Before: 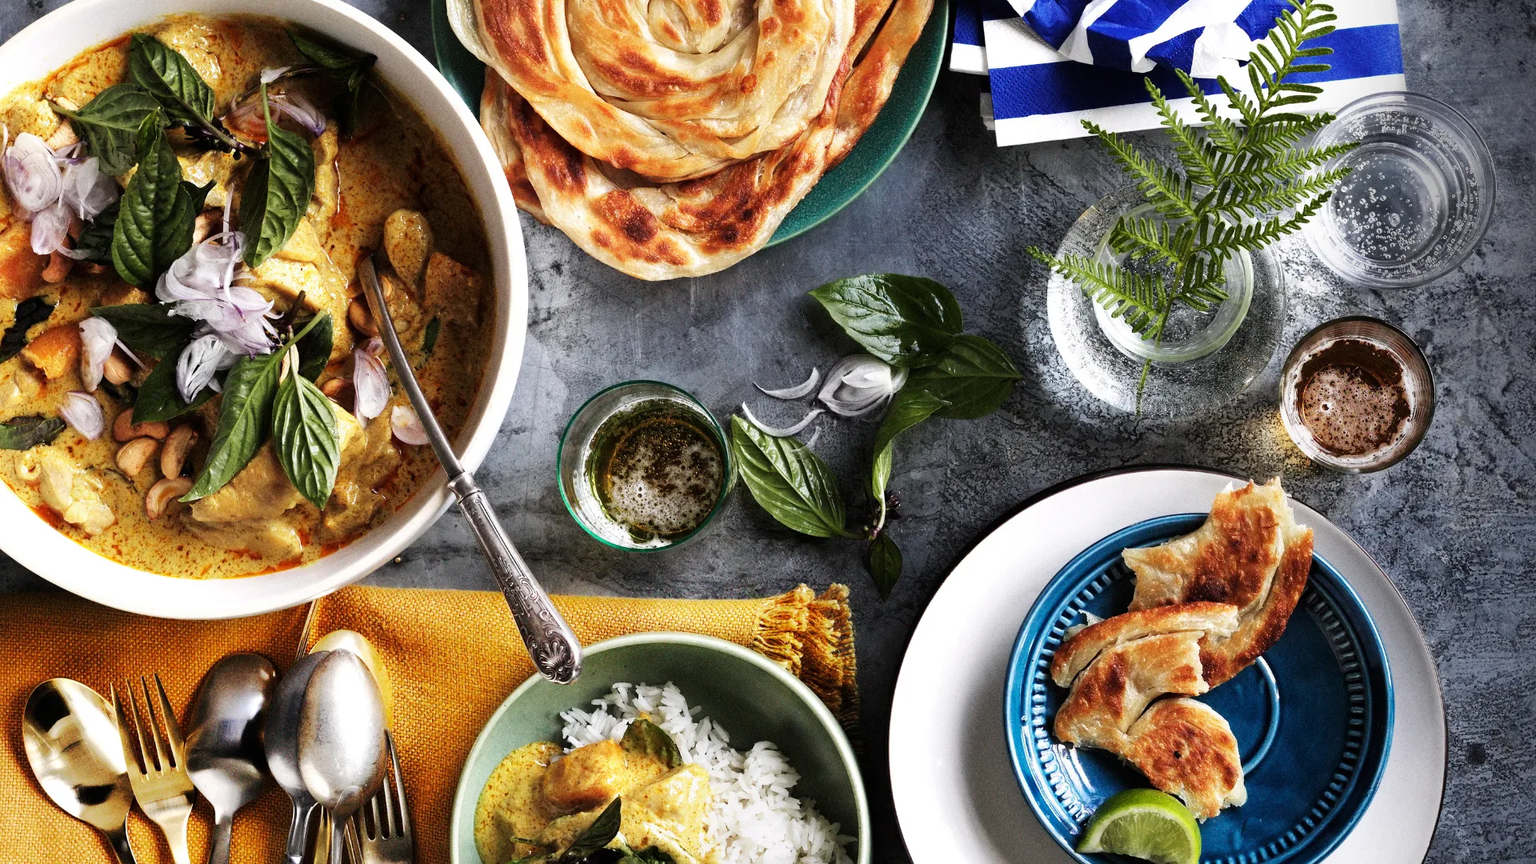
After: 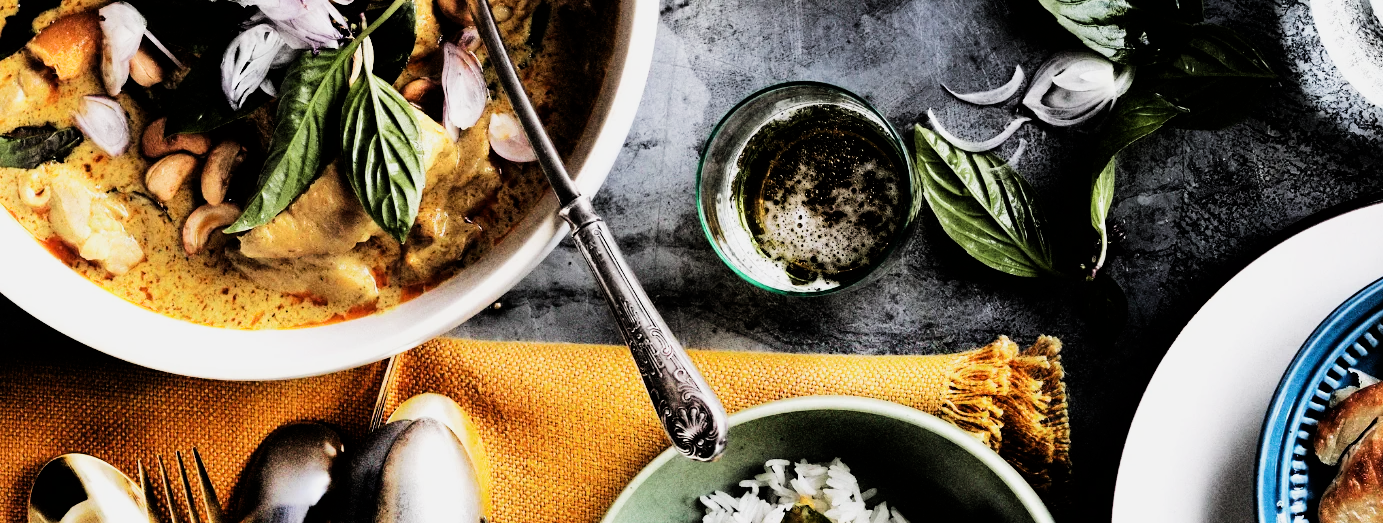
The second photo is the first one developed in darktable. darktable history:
crop: top 36.498%, right 27.964%, bottom 14.995%
filmic rgb: black relative exposure -5 EV, hardness 2.88, contrast 1.4, highlights saturation mix -30%
tone equalizer: -8 EV -0.417 EV, -7 EV -0.389 EV, -6 EV -0.333 EV, -5 EV -0.222 EV, -3 EV 0.222 EV, -2 EV 0.333 EV, -1 EV 0.389 EV, +0 EV 0.417 EV, edges refinement/feathering 500, mask exposure compensation -1.57 EV, preserve details no
